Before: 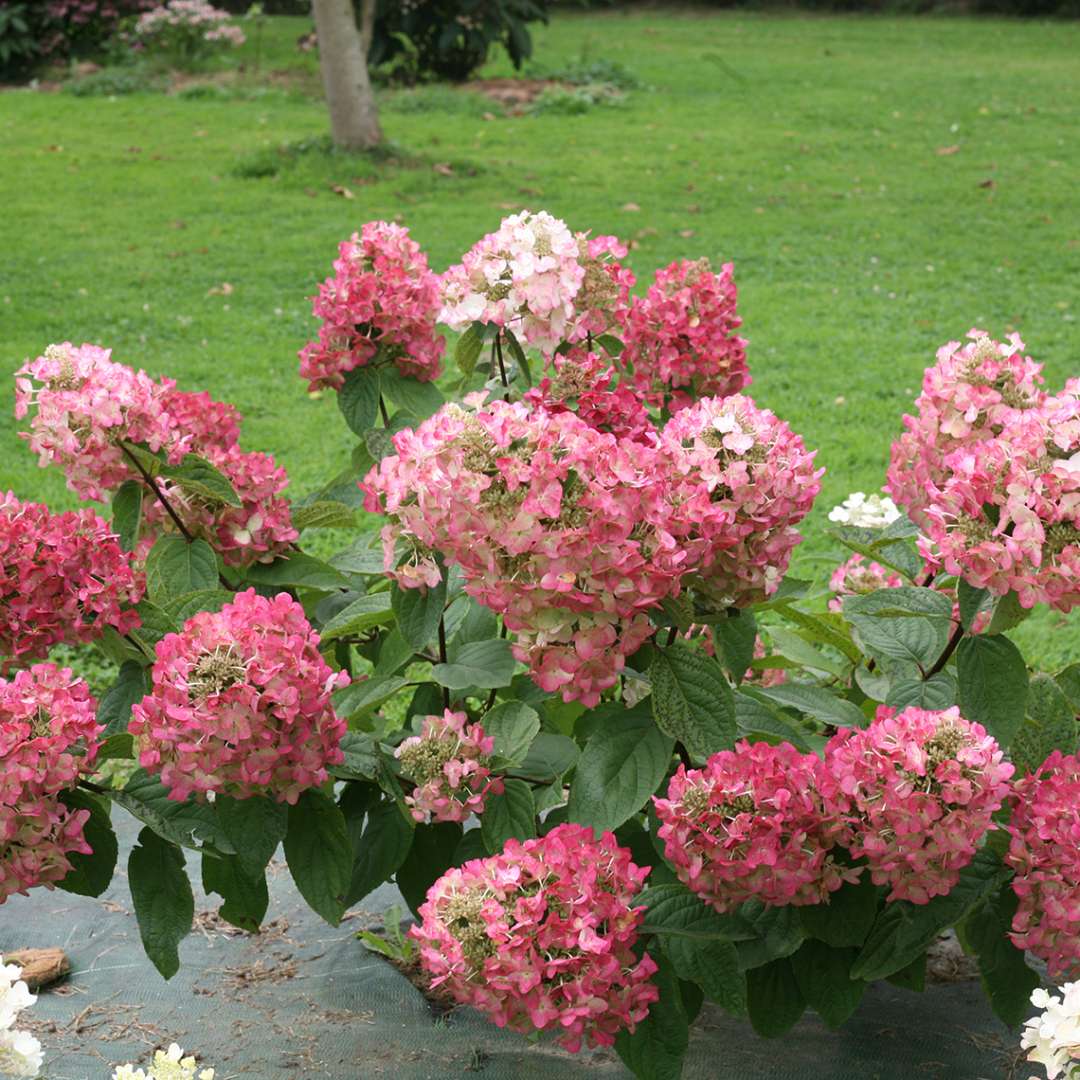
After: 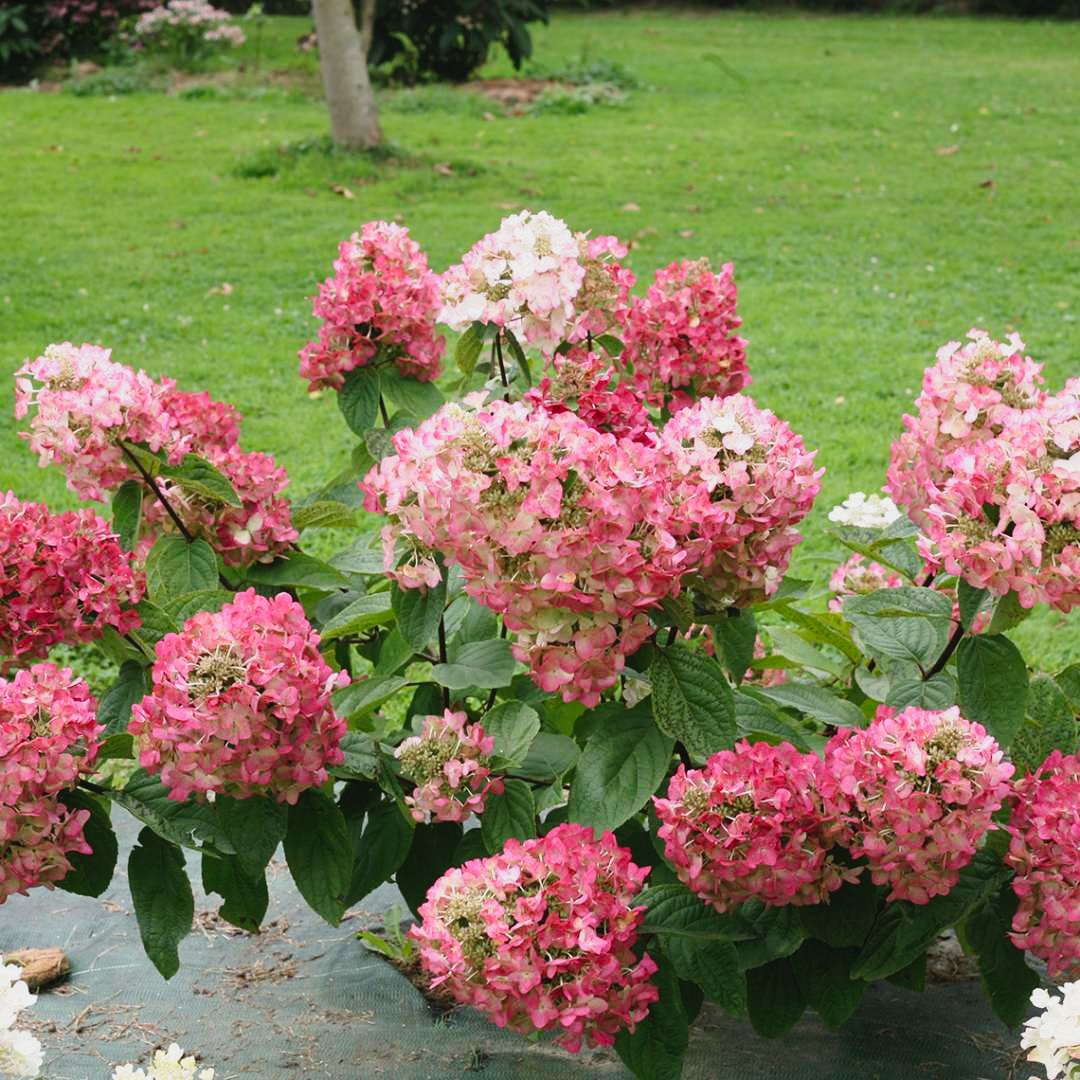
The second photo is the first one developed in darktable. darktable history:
tone equalizer: mask exposure compensation -0.494 EV
tone curve: curves: ch0 [(0, 0.029) (0.099, 0.082) (0.264, 0.253) (0.447, 0.481) (0.678, 0.721) (0.828, 0.857) (0.992, 0.94)]; ch1 [(0, 0) (0.311, 0.266) (0.411, 0.374) (0.481, 0.458) (0.501, 0.499) (0.514, 0.512) (0.575, 0.577) (0.643, 0.648) (0.682, 0.674) (0.802, 0.812) (1, 1)]; ch2 [(0, 0) (0.259, 0.207) (0.323, 0.311) (0.376, 0.353) (0.463, 0.456) (0.498, 0.498) (0.524, 0.512) (0.574, 0.582) (0.648, 0.653) (0.768, 0.728) (1, 1)], preserve colors none
